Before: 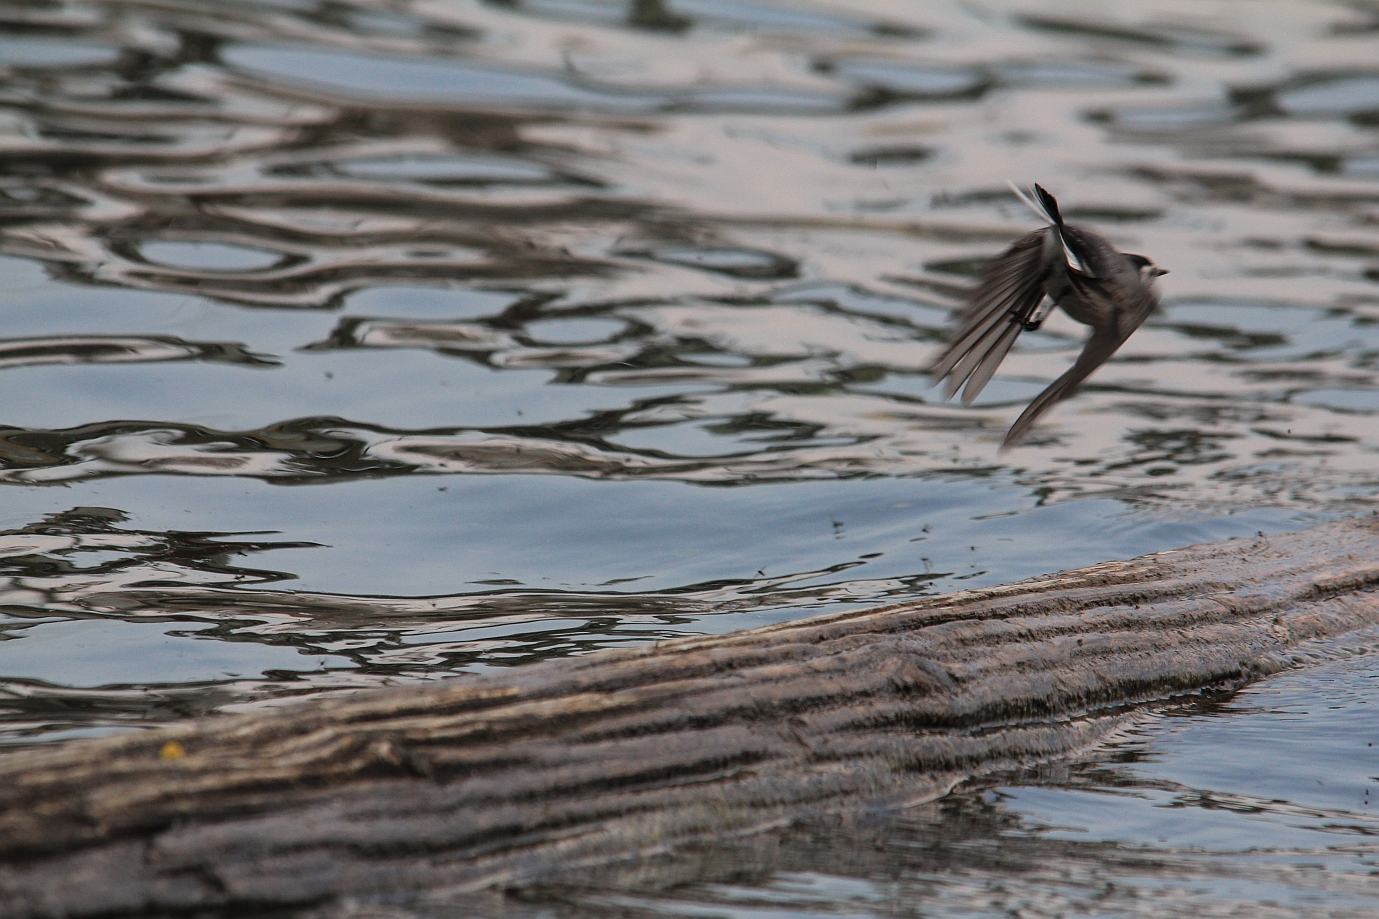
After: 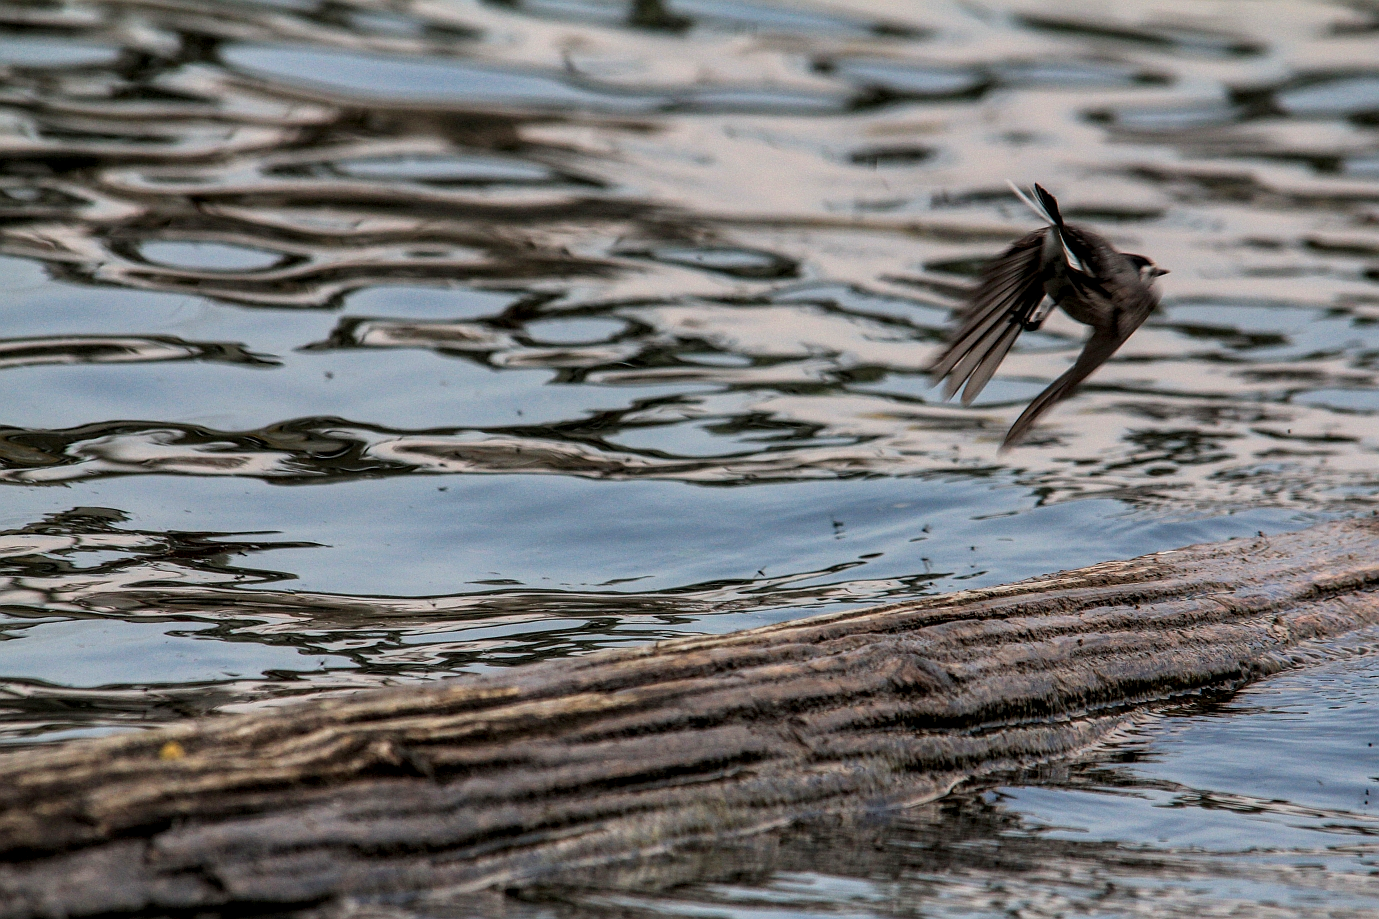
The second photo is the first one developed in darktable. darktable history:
local contrast: detail 160%
rgb levels: preserve colors max RGB
velvia: on, module defaults
